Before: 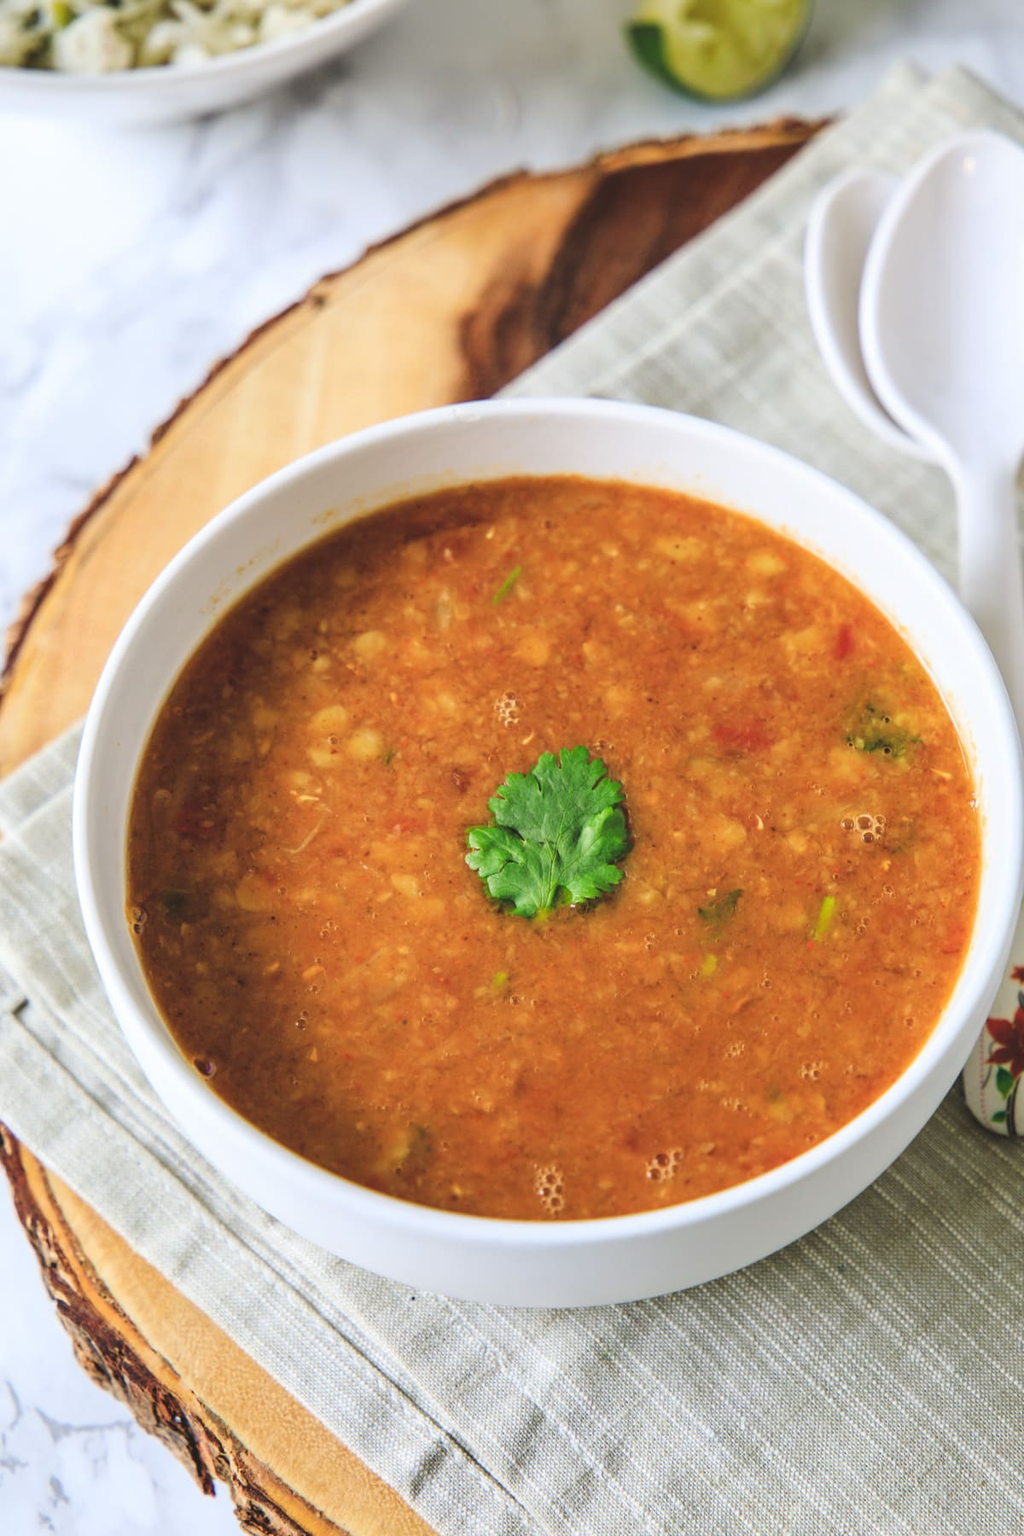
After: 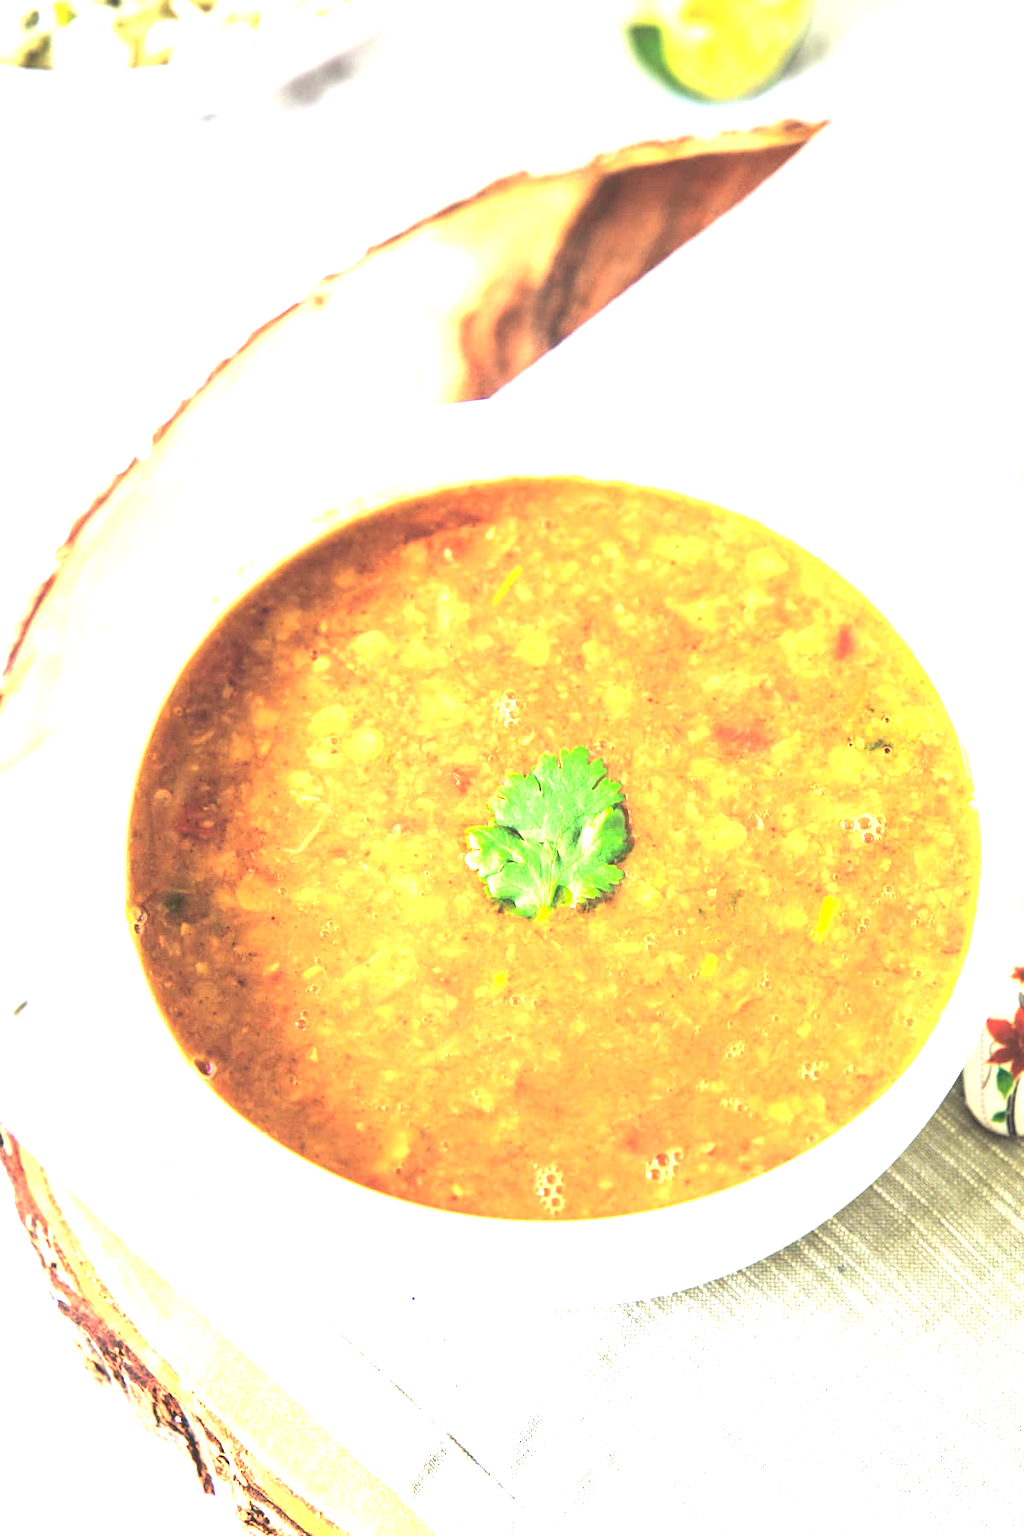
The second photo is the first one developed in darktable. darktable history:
contrast brightness saturation: contrast 0.103, brightness 0.015, saturation 0.022
tone equalizer: -8 EV -1.09 EV, -7 EV -0.976 EV, -6 EV -0.862 EV, -5 EV -0.555 EV, -3 EV 0.567 EV, -2 EV 0.892 EV, -1 EV 0.999 EV, +0 EV 1.07 EV
exposure: black level correction 0, exposure 1.199 EV, compensate highlight preservation false
